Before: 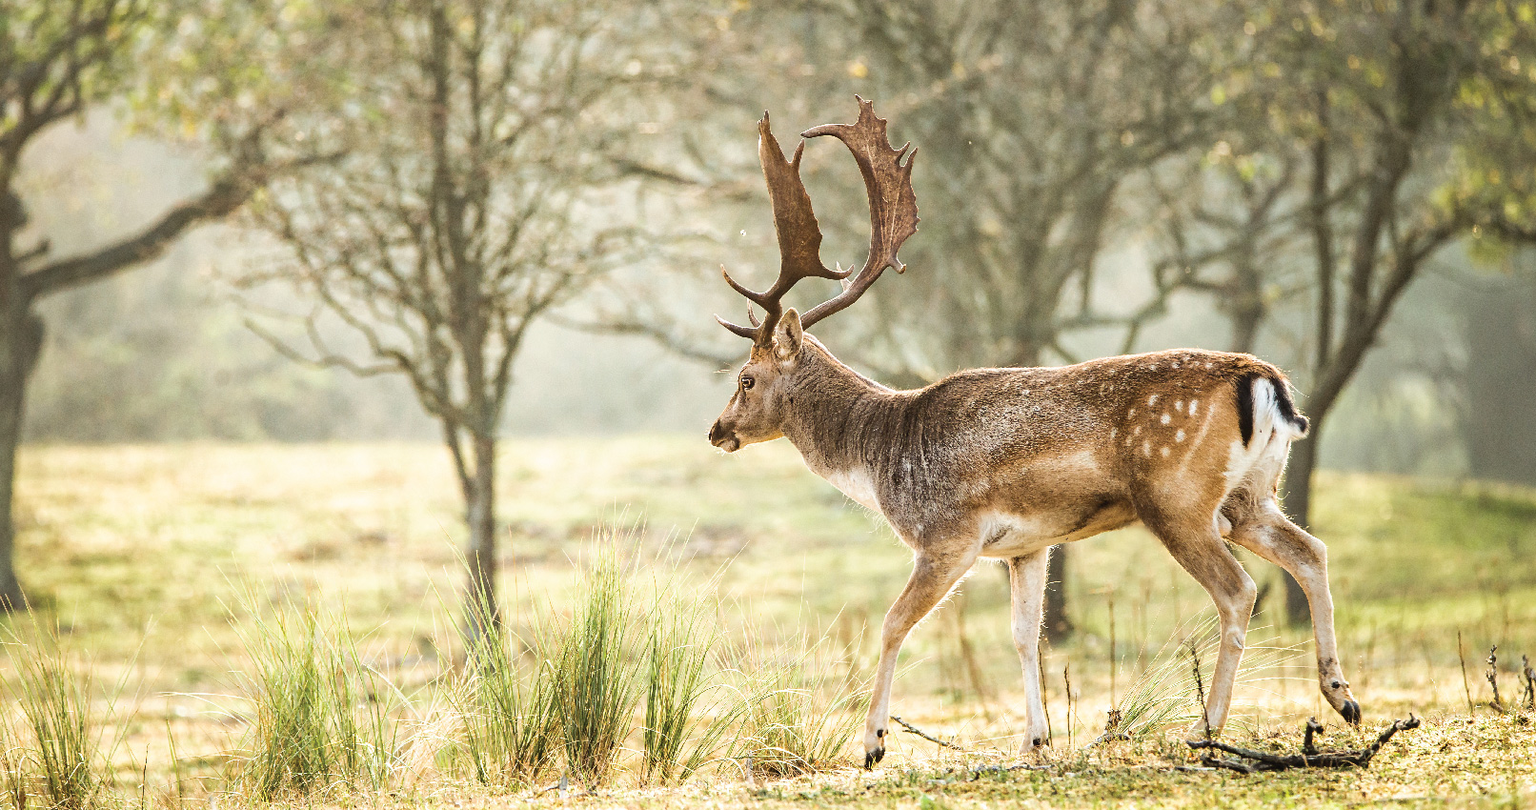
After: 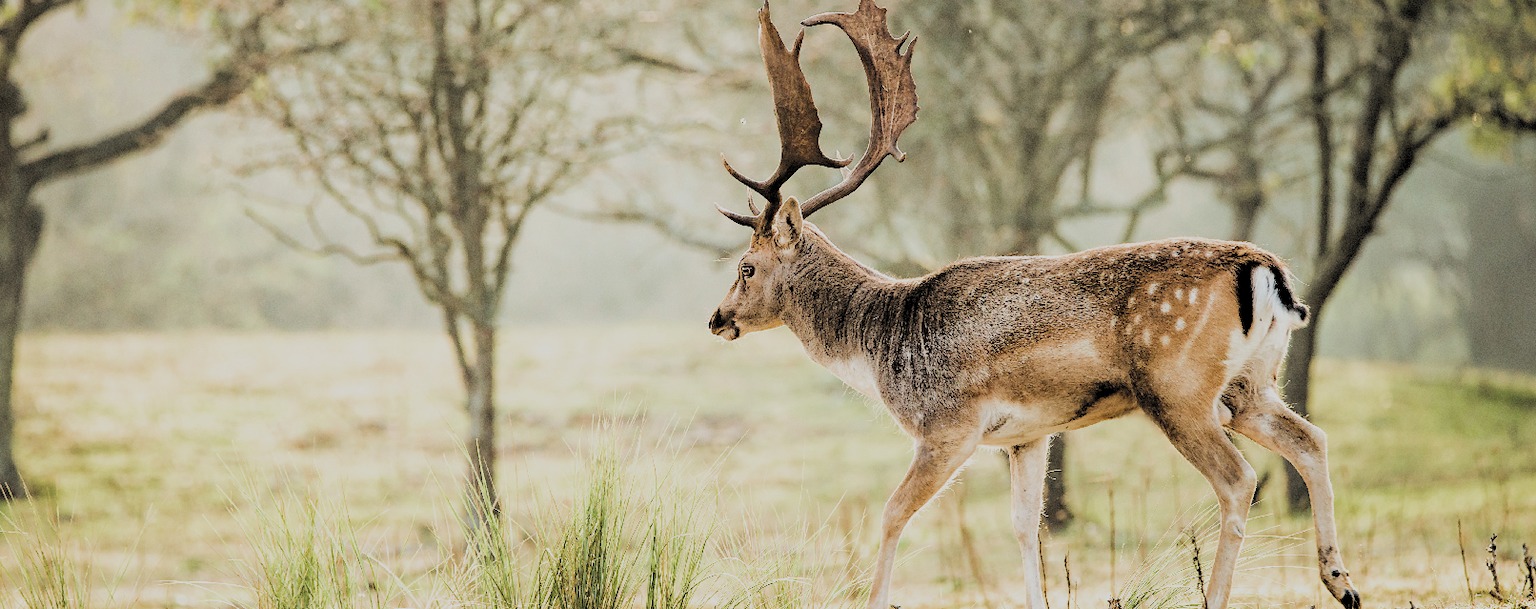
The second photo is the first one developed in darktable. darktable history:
filmic rgb: black relative exposure -2.78 EV, white relative exposure 4.56 EV, hardness 1.73, contrast 1.25, add noise in highlights 0.002, preserve chrominance max RGB, color science v3 (2019), use custom middle-gray values true, contrast in highlights soft
crop: top 13.801%, bottom 10.884%
